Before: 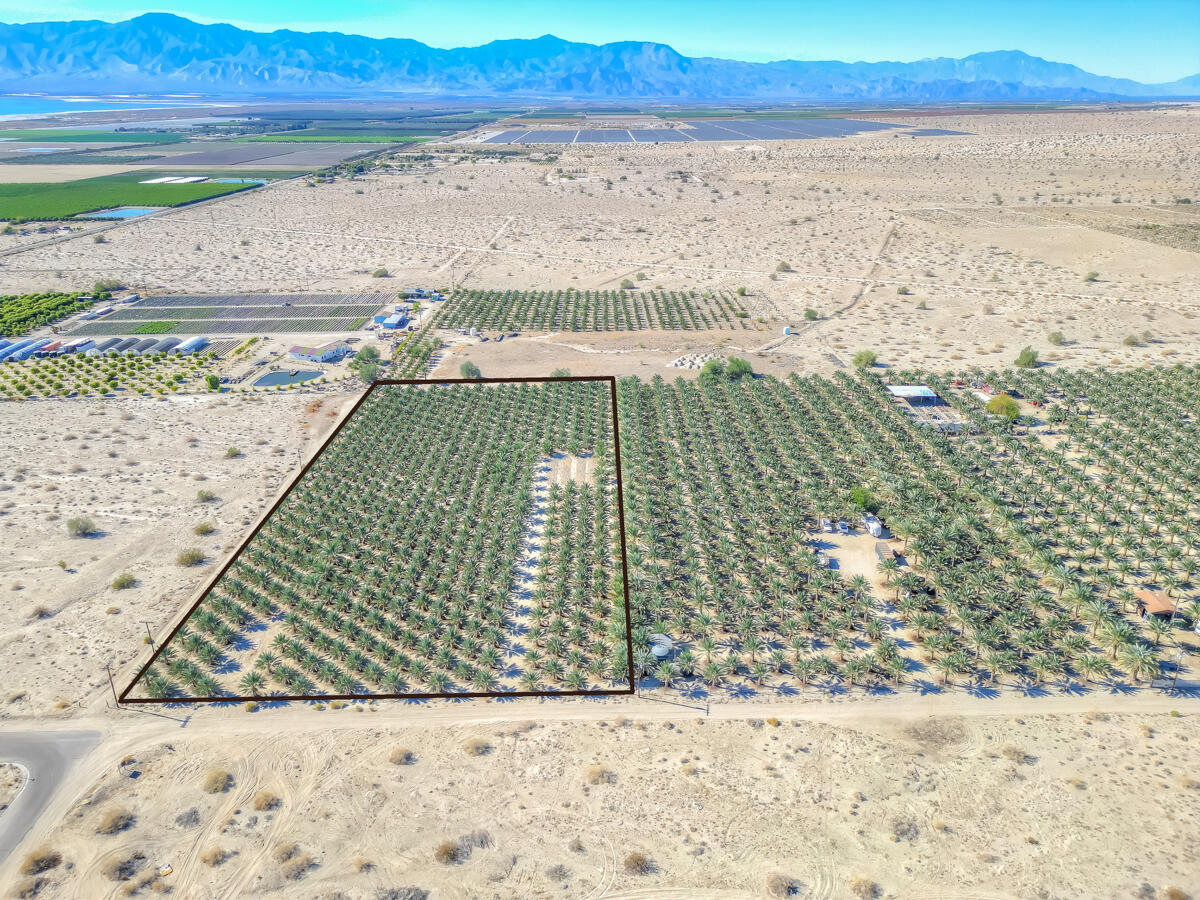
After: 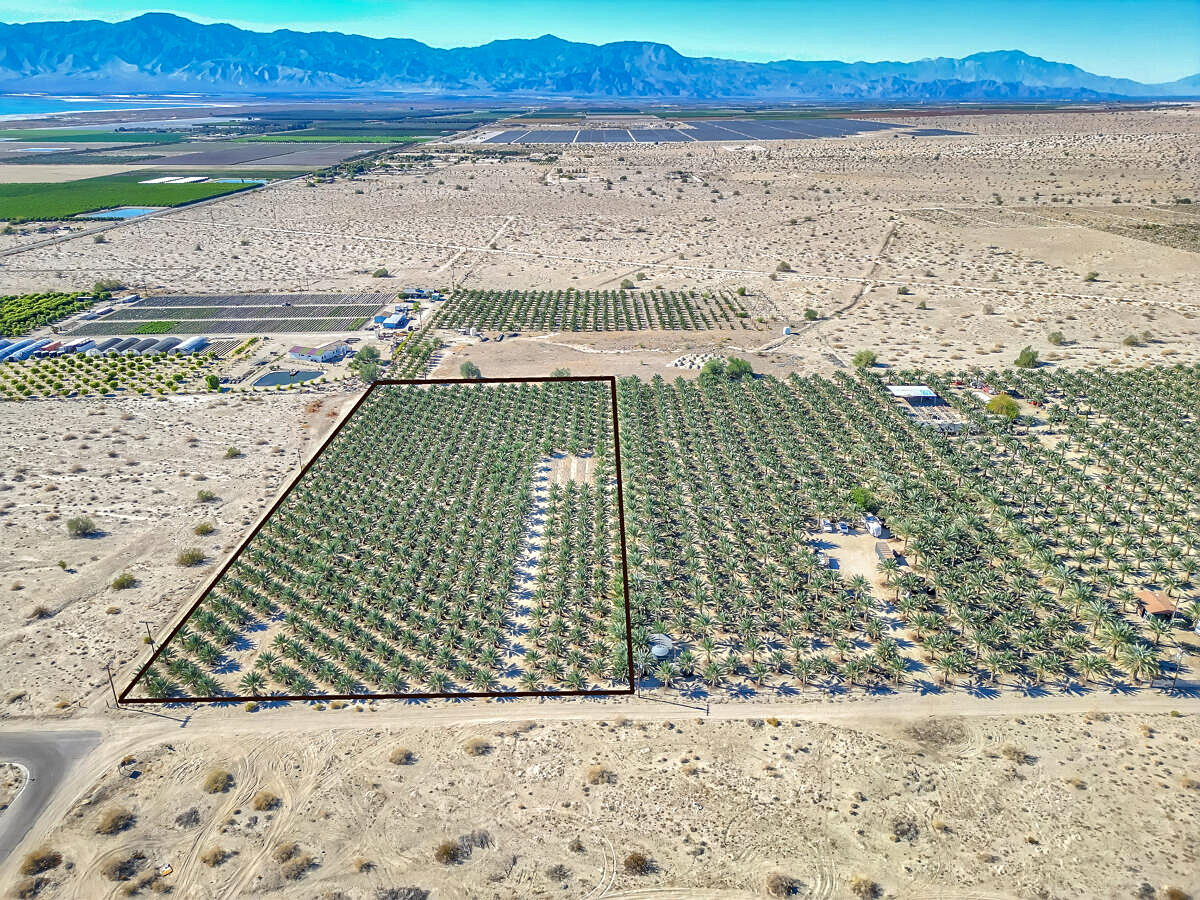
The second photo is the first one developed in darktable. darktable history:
sharpen: on, module defaults
shadows and highlights: shadows 40, highlights -54, highlights color adjustment 46%, low approximation 0.01, soften with gaussian
